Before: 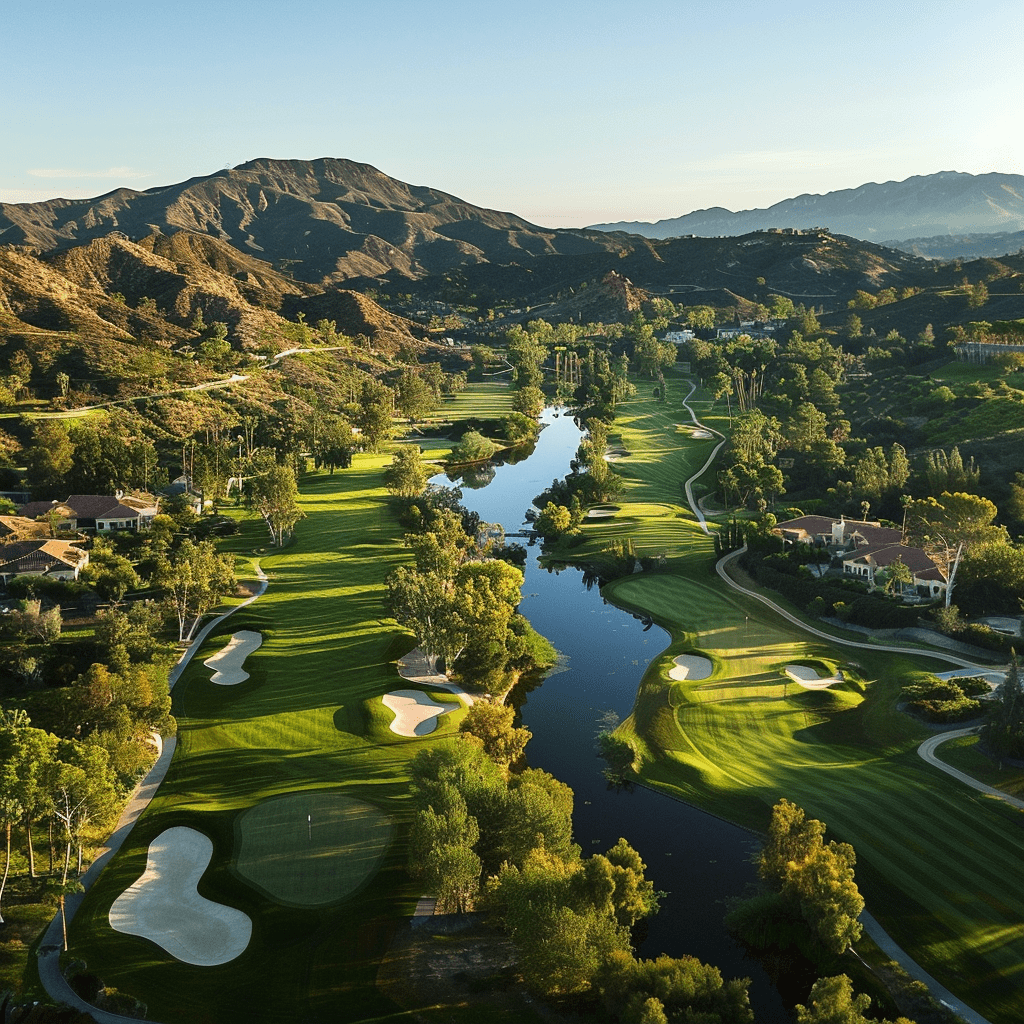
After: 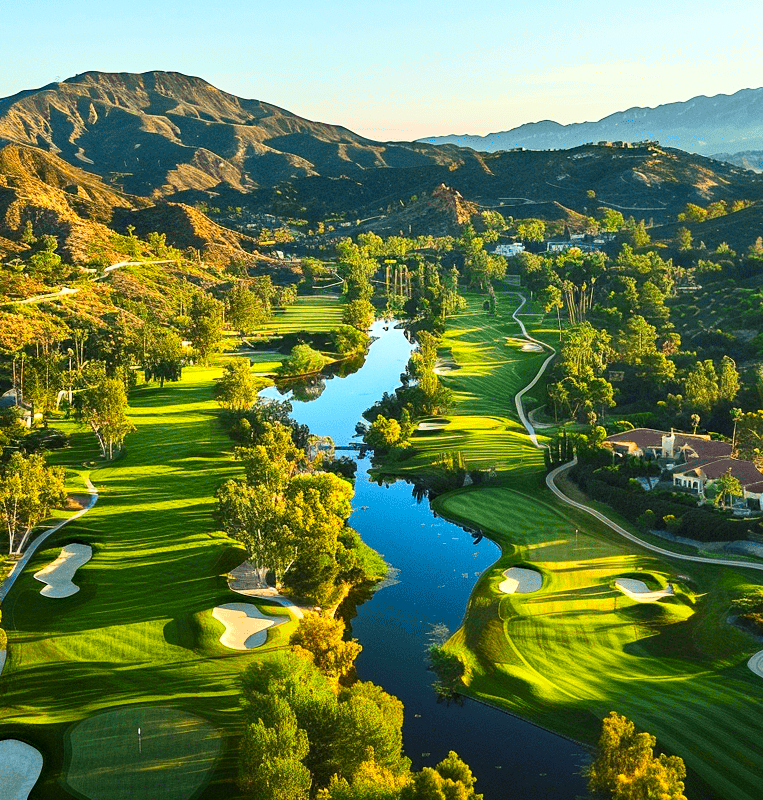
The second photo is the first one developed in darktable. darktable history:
haze removal: adaptive false
local contrast: highlights 104%, shadows 98%, detail 120%, midtone range 0.2
contrast brightness saturation: contrast 0.198, brightness 0.202, saturation 0.811
crop: left 16.69%, top 8.552%, right 8.719%, bottom 12.471%
